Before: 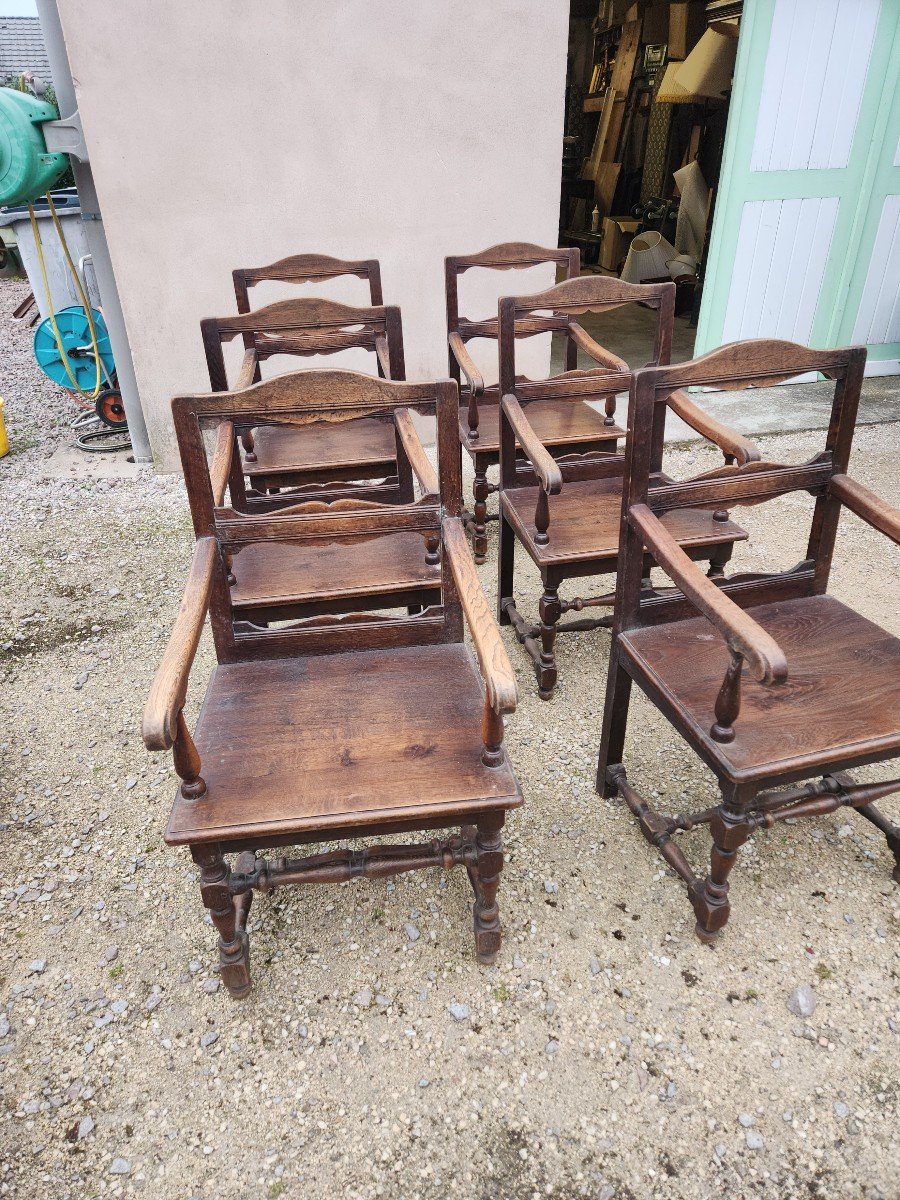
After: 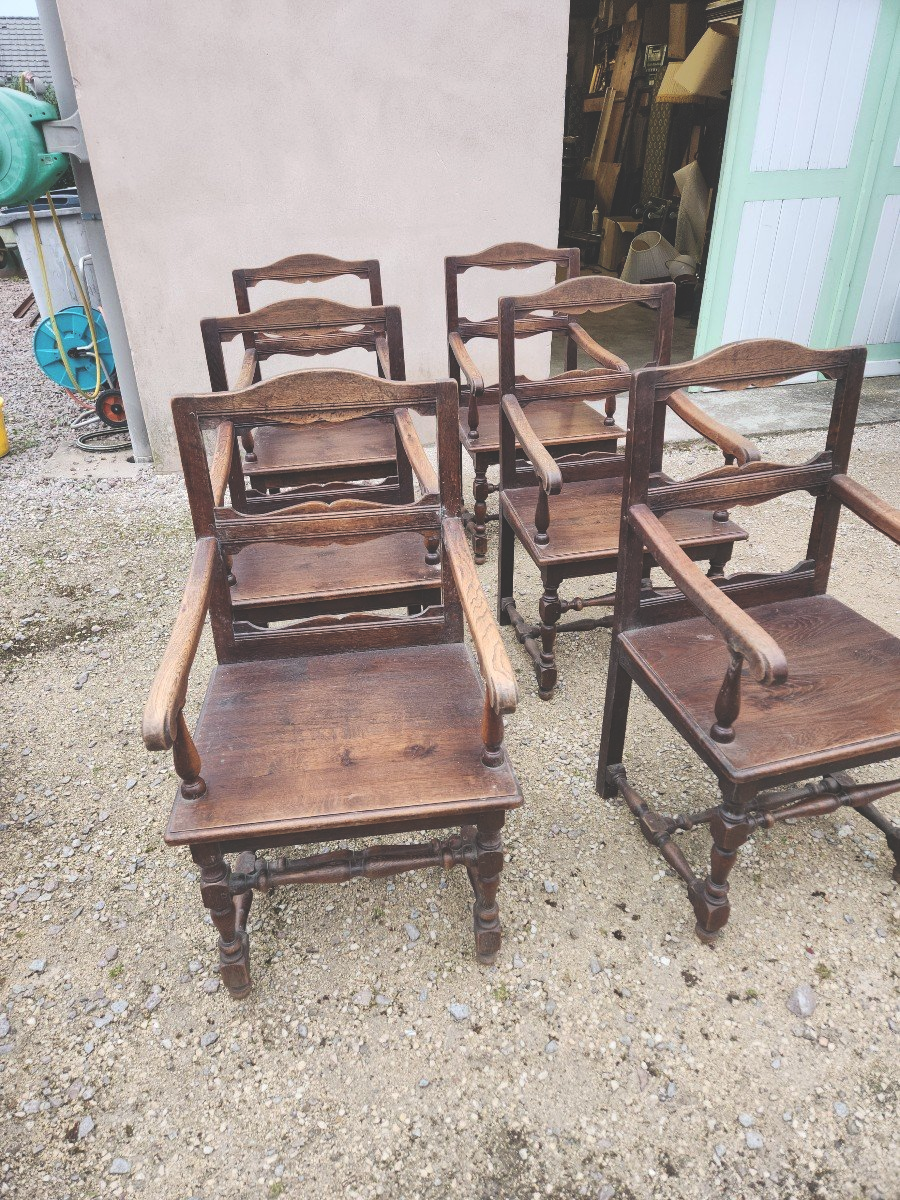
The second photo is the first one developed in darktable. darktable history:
exposure: black level correction -0.029, compensate highlight preservation false
